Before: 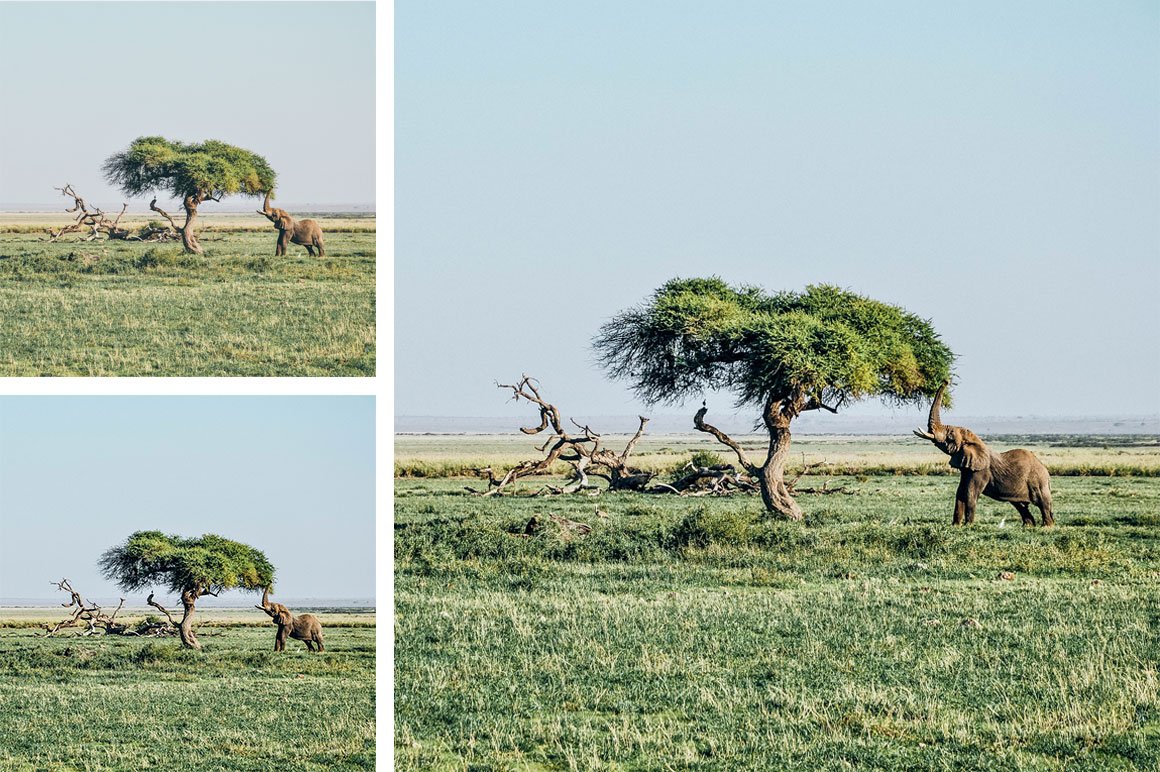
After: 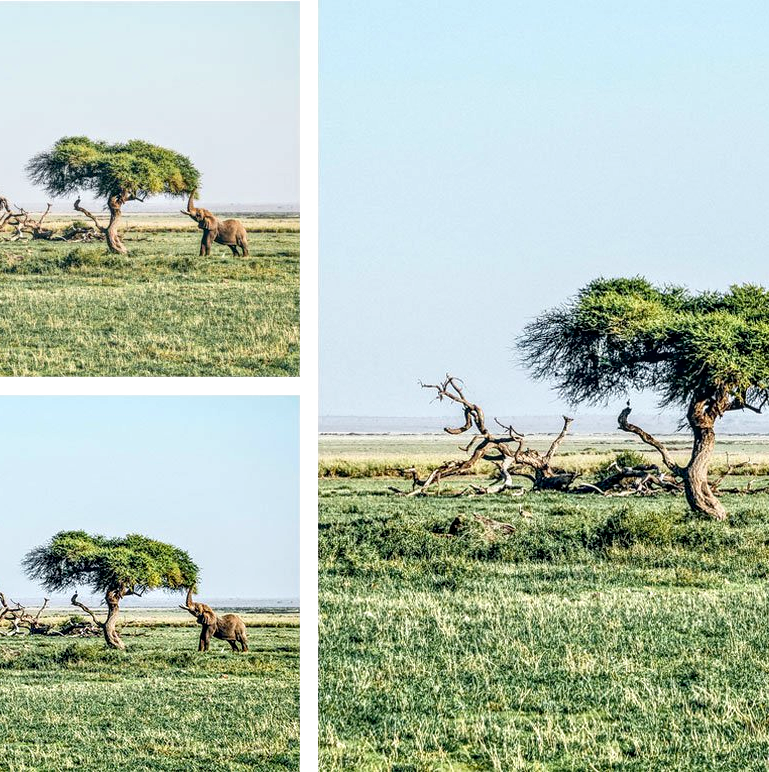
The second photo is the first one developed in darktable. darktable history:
exposure: black level correction 0.005, exposure 0.287 EV, compensate highlight preservation false
crop and rotate: left 6.601%, right 27.07%
contrast brightness saturation: contrast 0.037, saturation 0.066
local contrast: detail 130%
